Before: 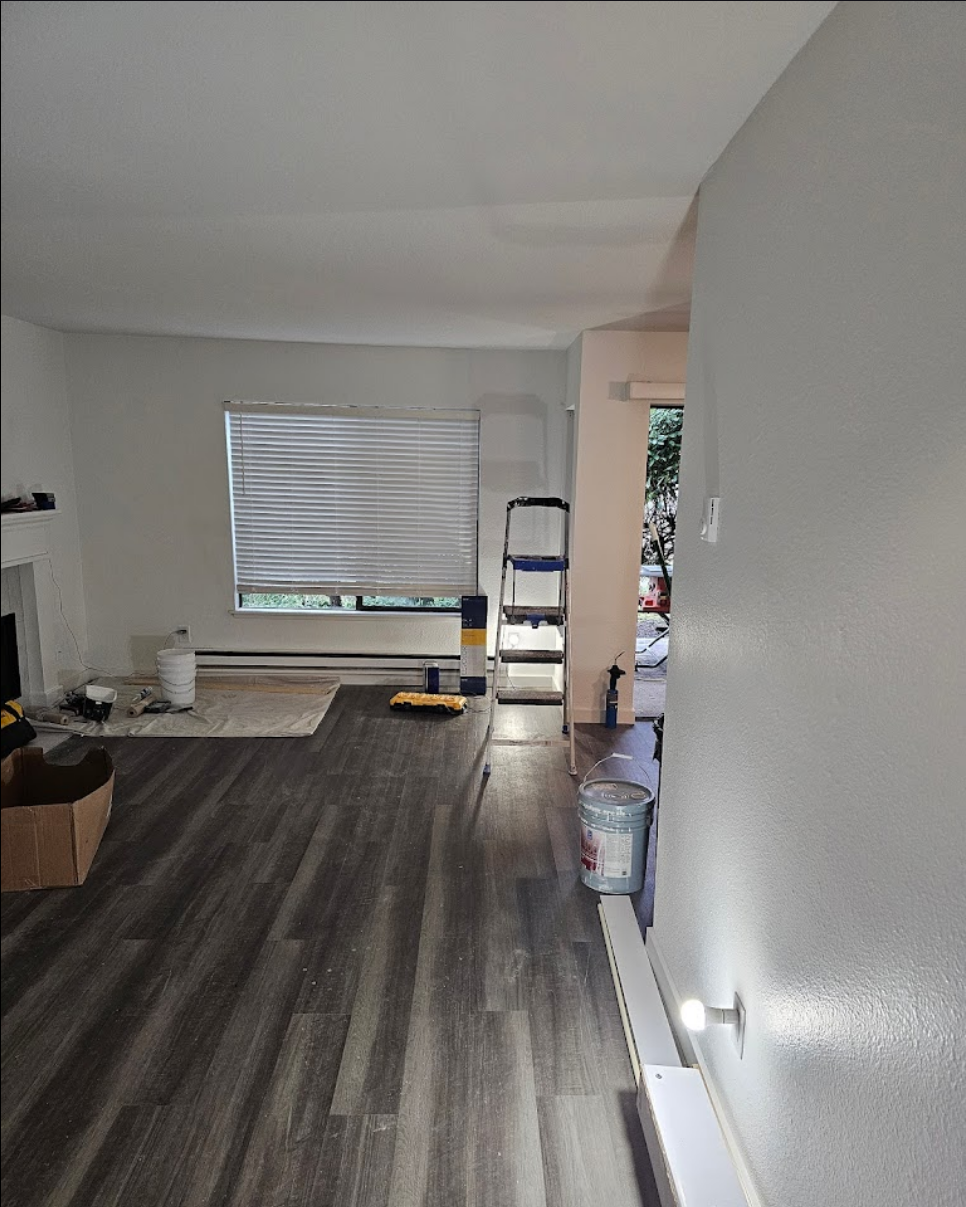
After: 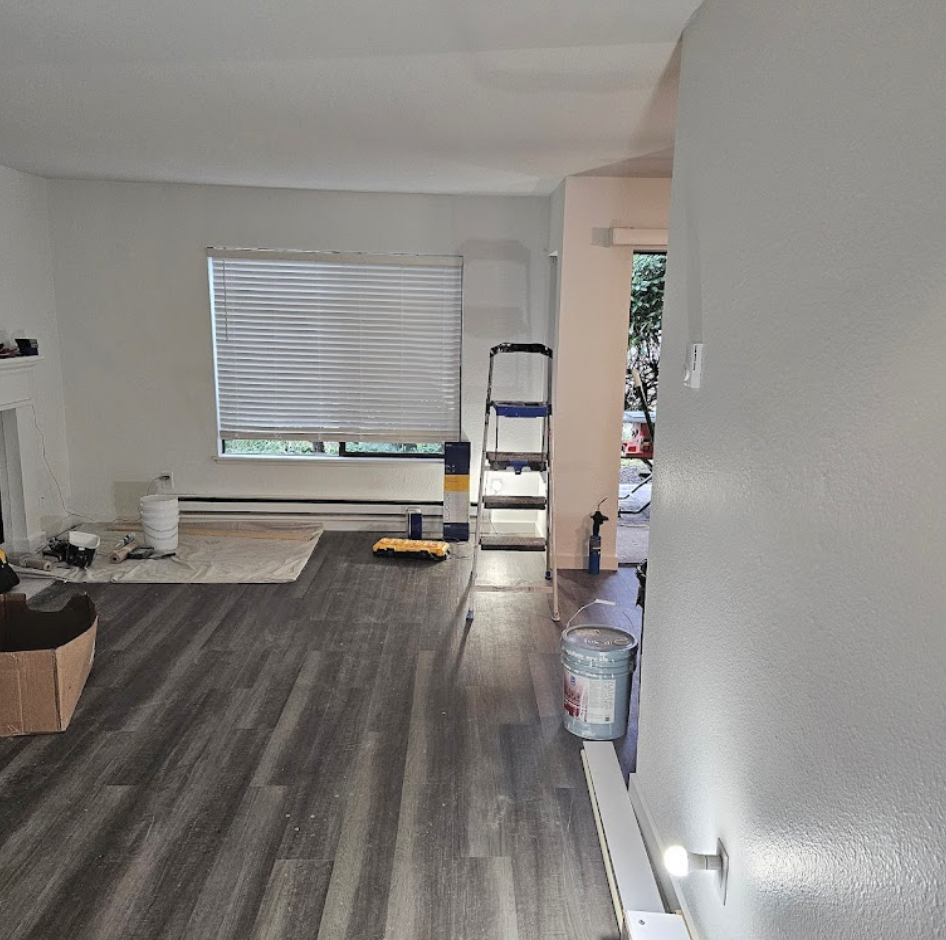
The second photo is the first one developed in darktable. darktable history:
shadows and highlights: soften with gaussian
contrast brightness saturation: brightness 0.13
crop and rotate: left 1.814%, top 12.818%, right 0.25%, bottom 9.225%
